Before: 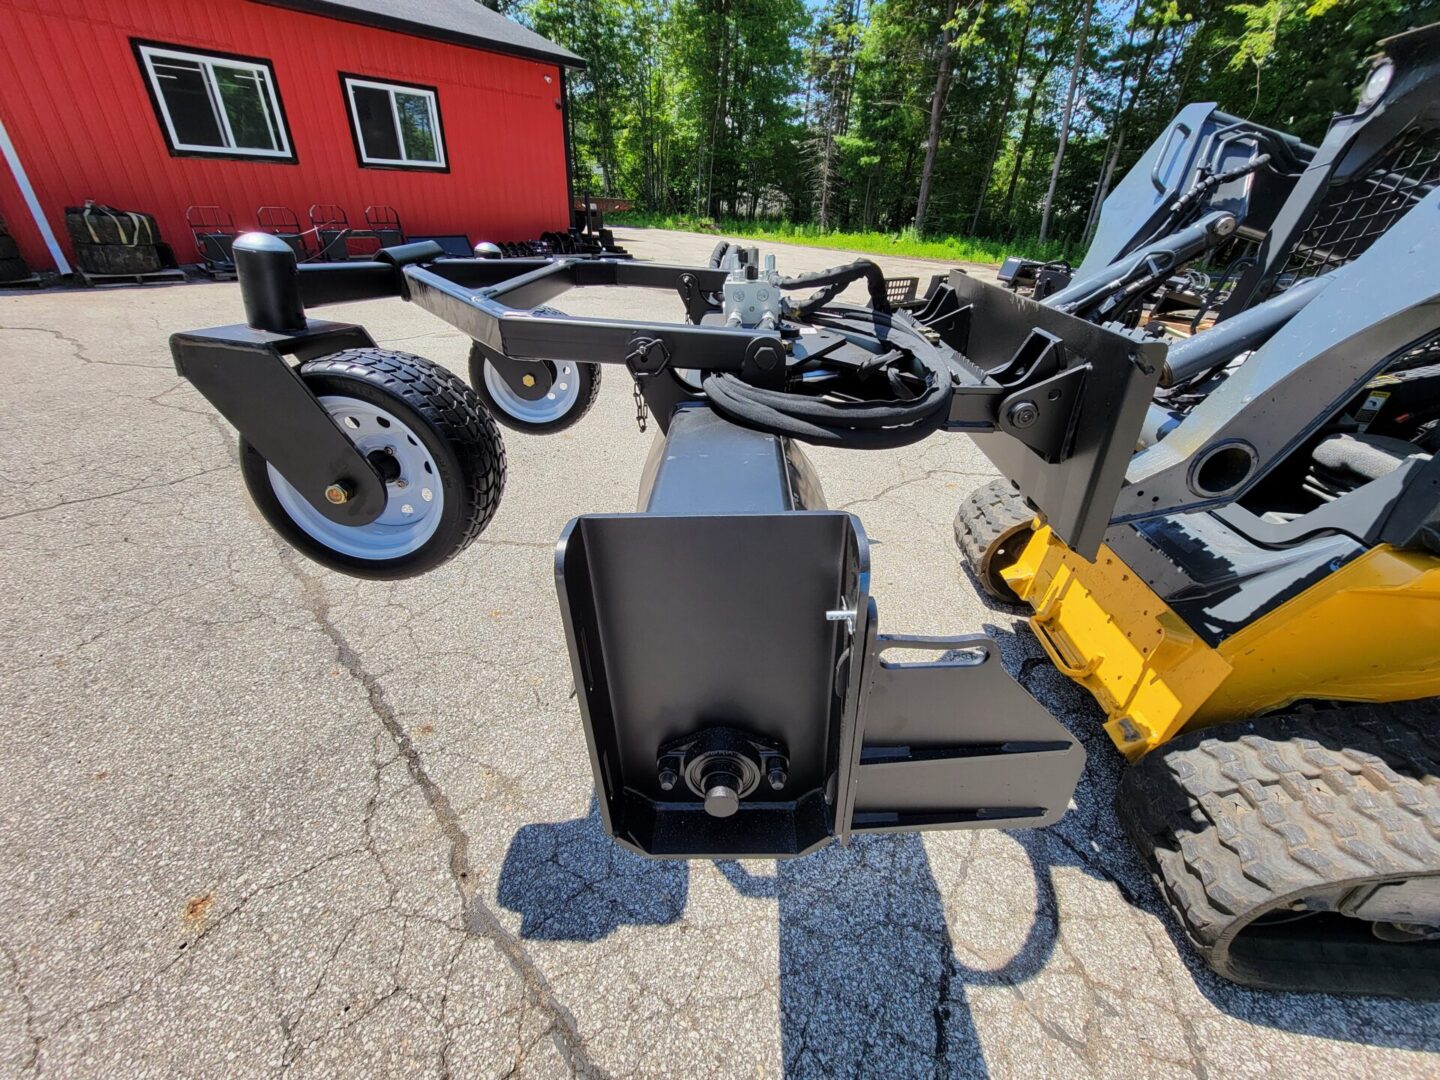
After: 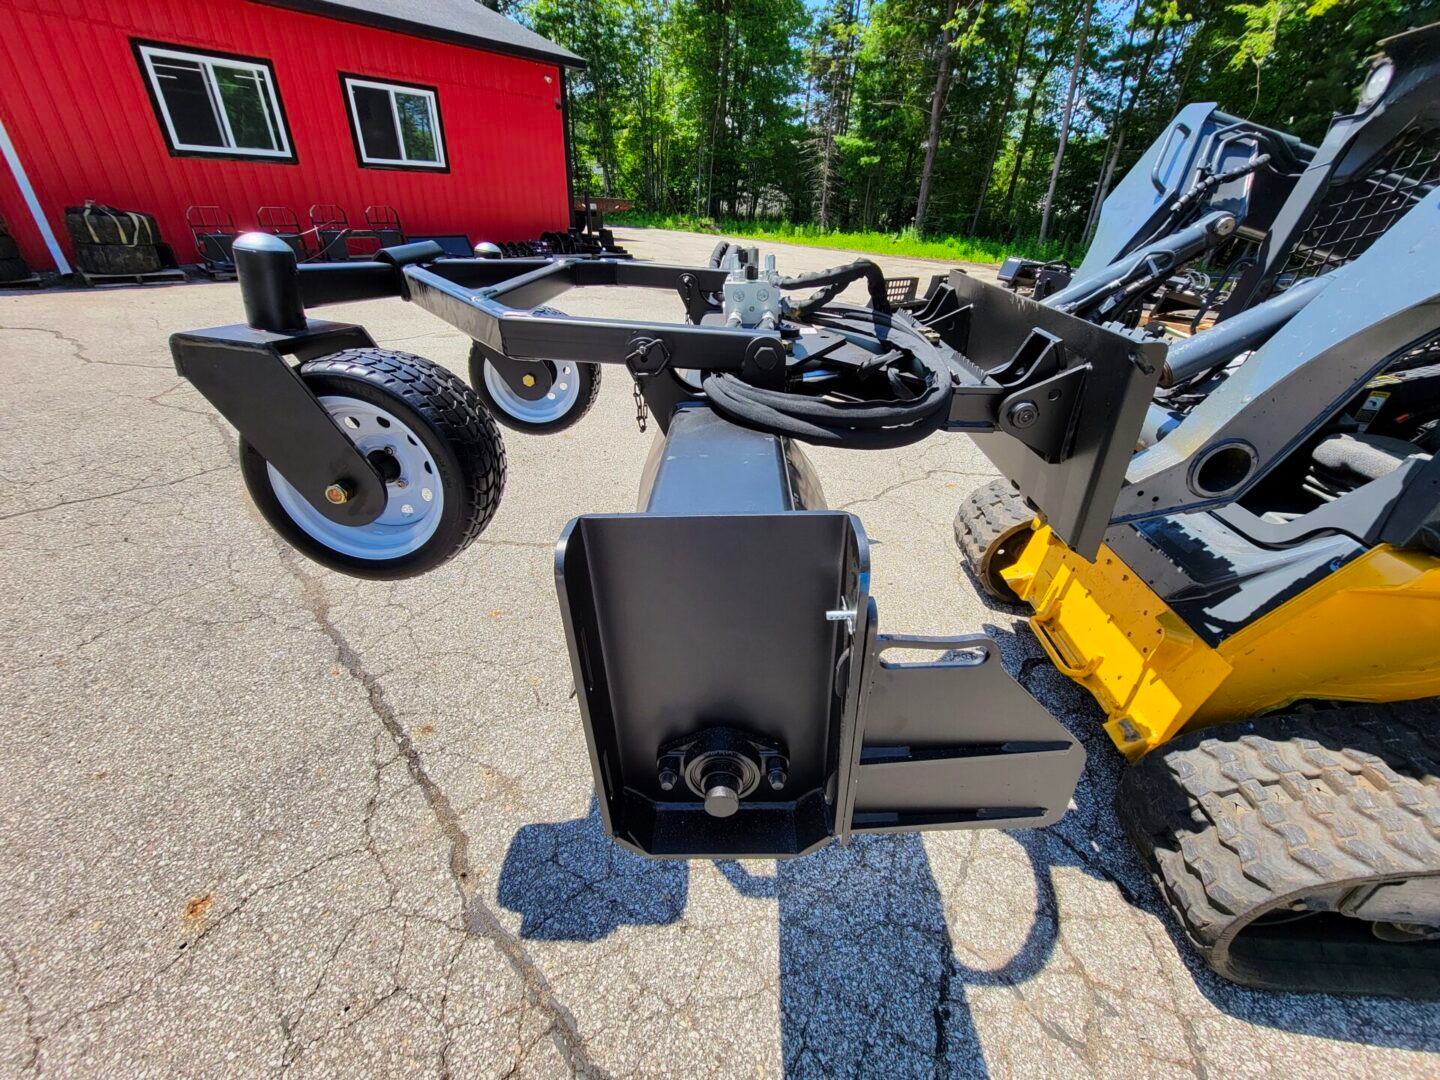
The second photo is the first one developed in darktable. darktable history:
contrast brightness saturation: contrast 0.083, saturation 0.202
